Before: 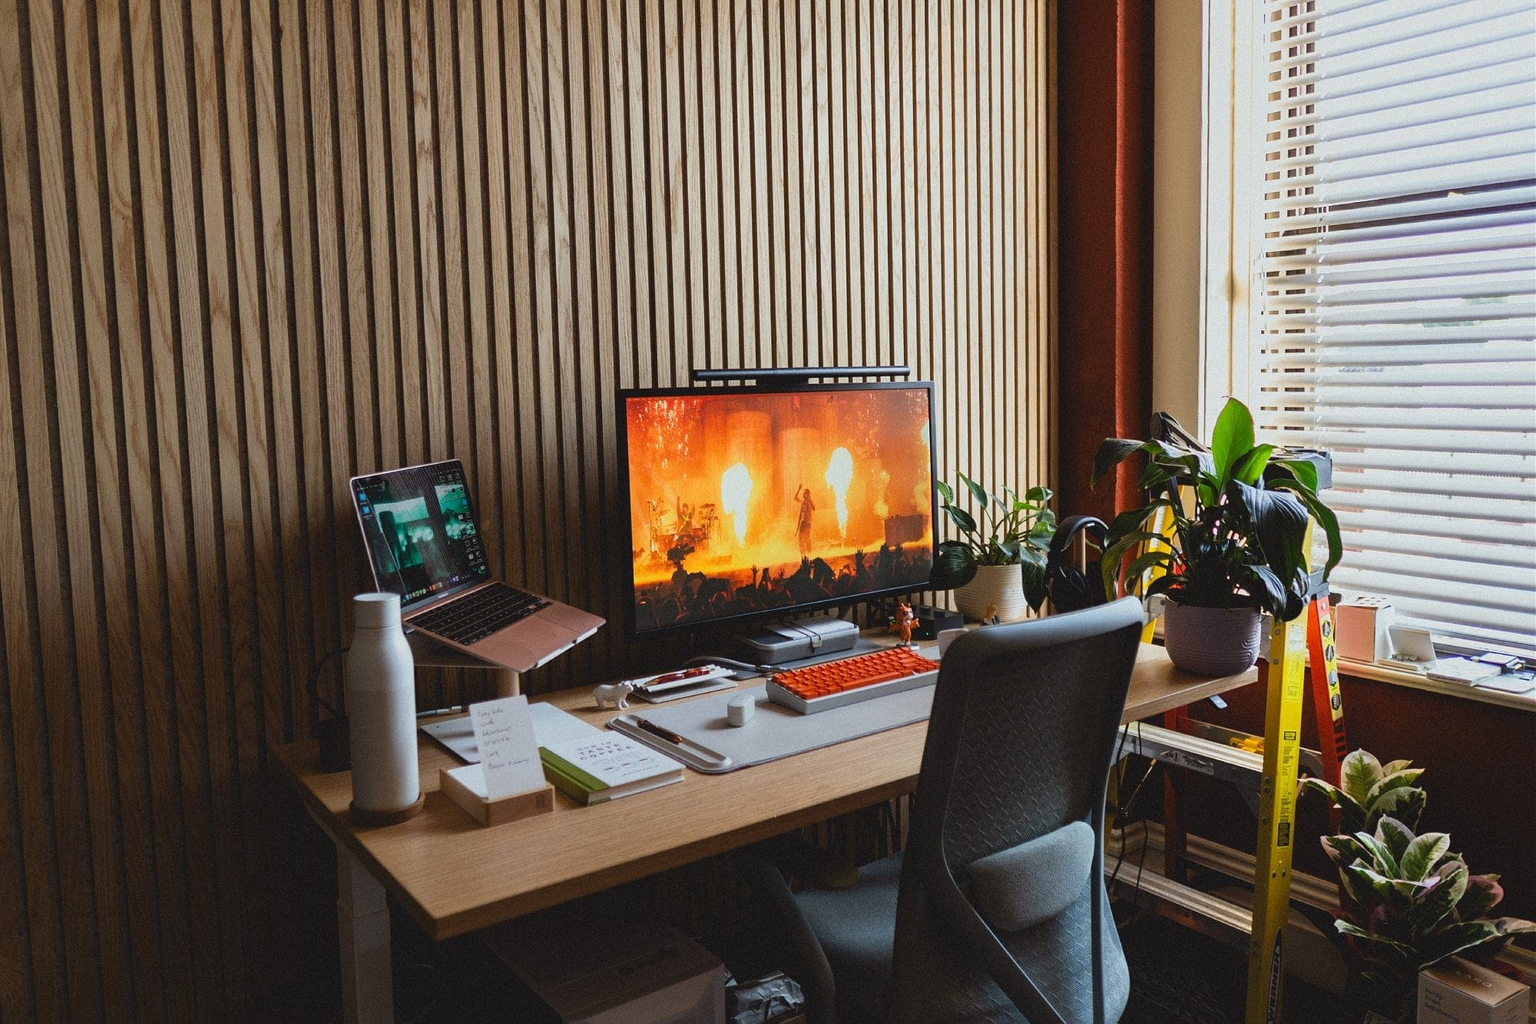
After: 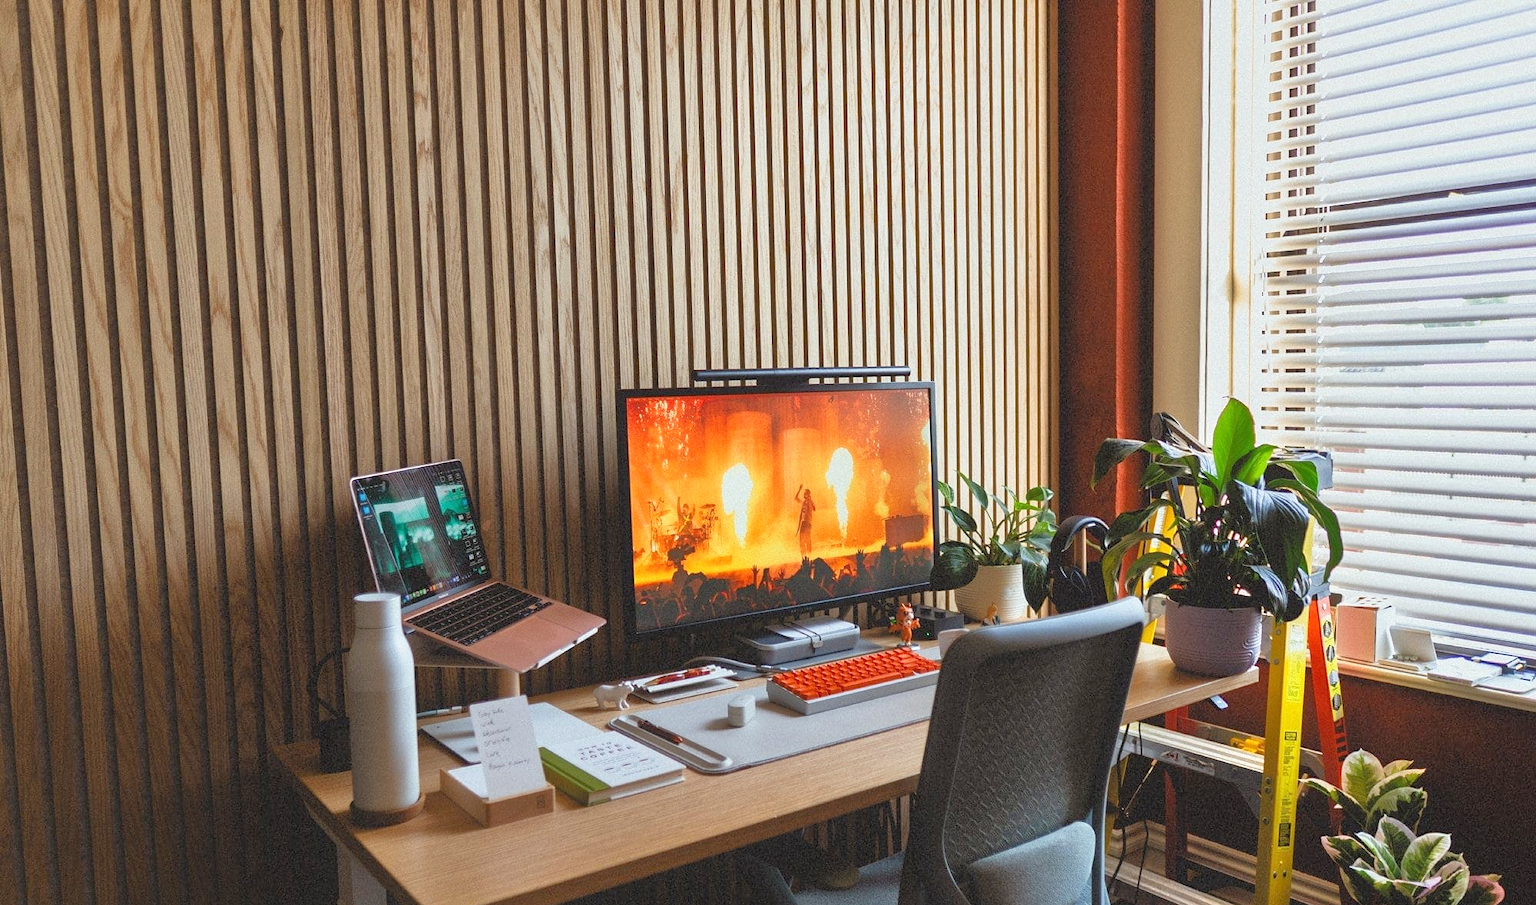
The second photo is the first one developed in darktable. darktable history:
exposure: exposure 0.202 EV, compensate exposure bias true, compensate highlight preservation false
crop and rotate: top 0%, bottom 11.596%
tone equalizer: -7 EV 0.149 EV, -6 EV 0.568 EV, -5 EV 1.16 EV, -4 EV 1.31 EV, -3 EV 1.12 EV, -2 EV 0.6 EV, -1 EV 0.156 EV, smoothing 1
